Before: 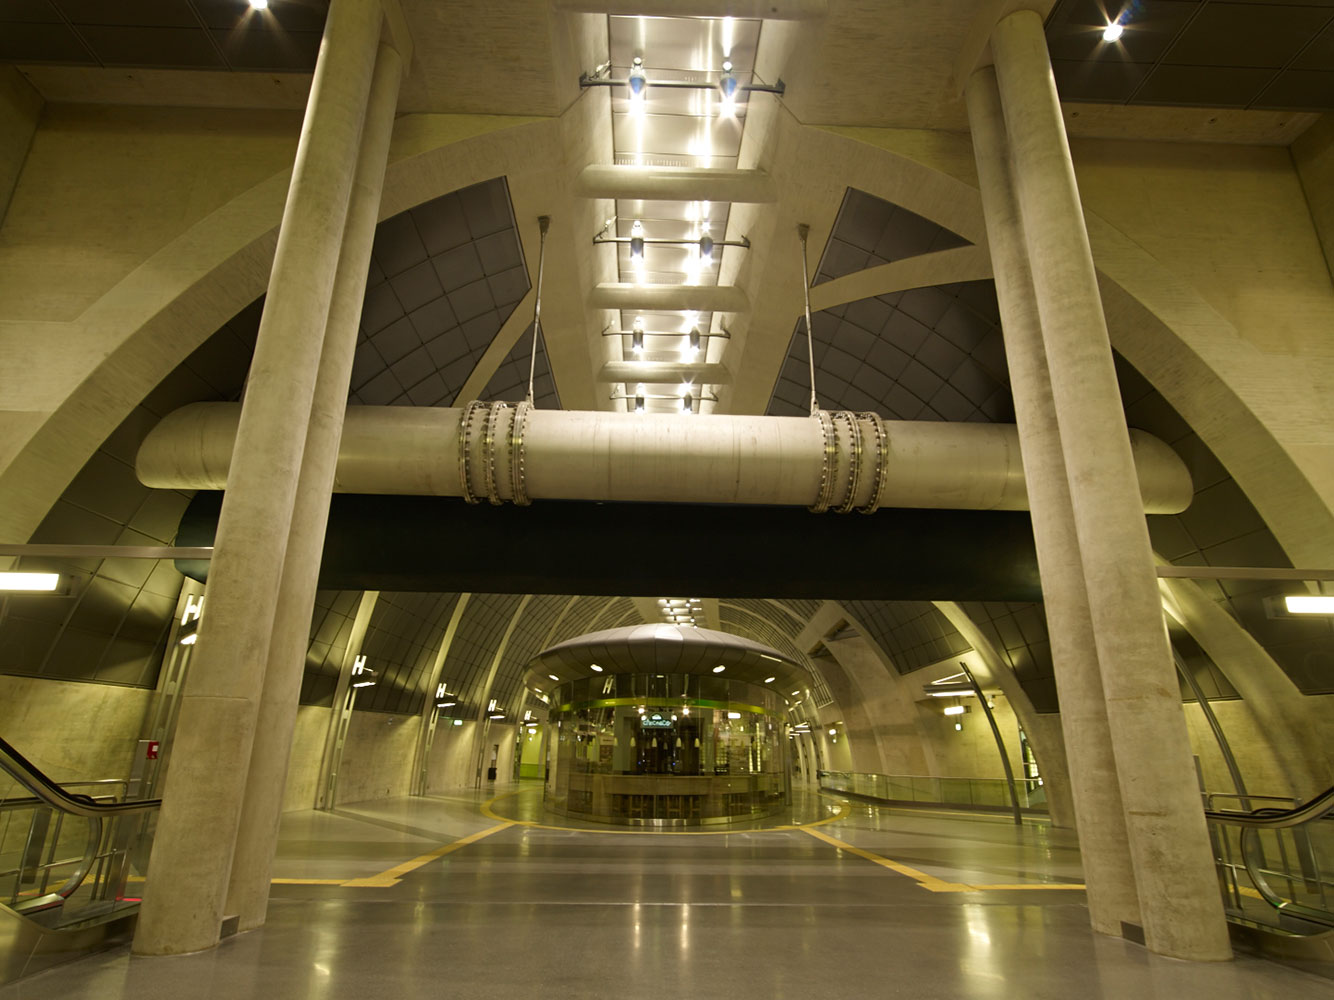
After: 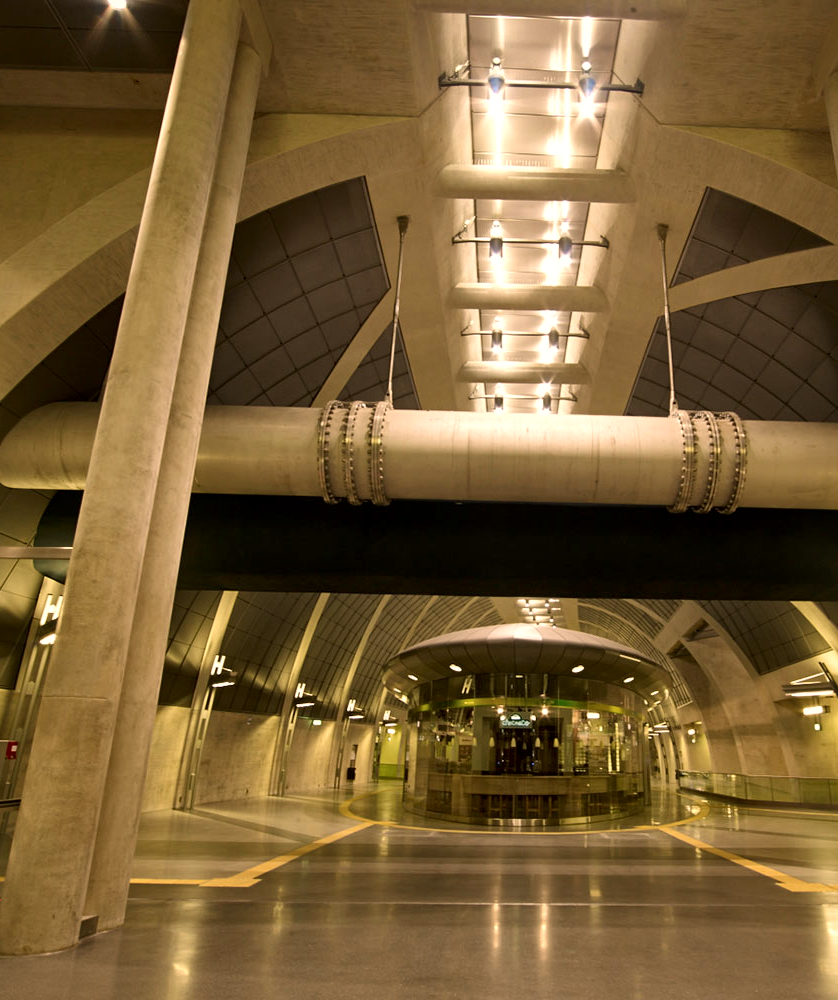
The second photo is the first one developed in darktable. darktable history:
white balance: red 1.127, blue 0.943
crop: left 10.644%, right 26.528%
local contrast: mode bilateral grid, contrast 20, coarseness 50, detail 148%, midtone range 0.2
